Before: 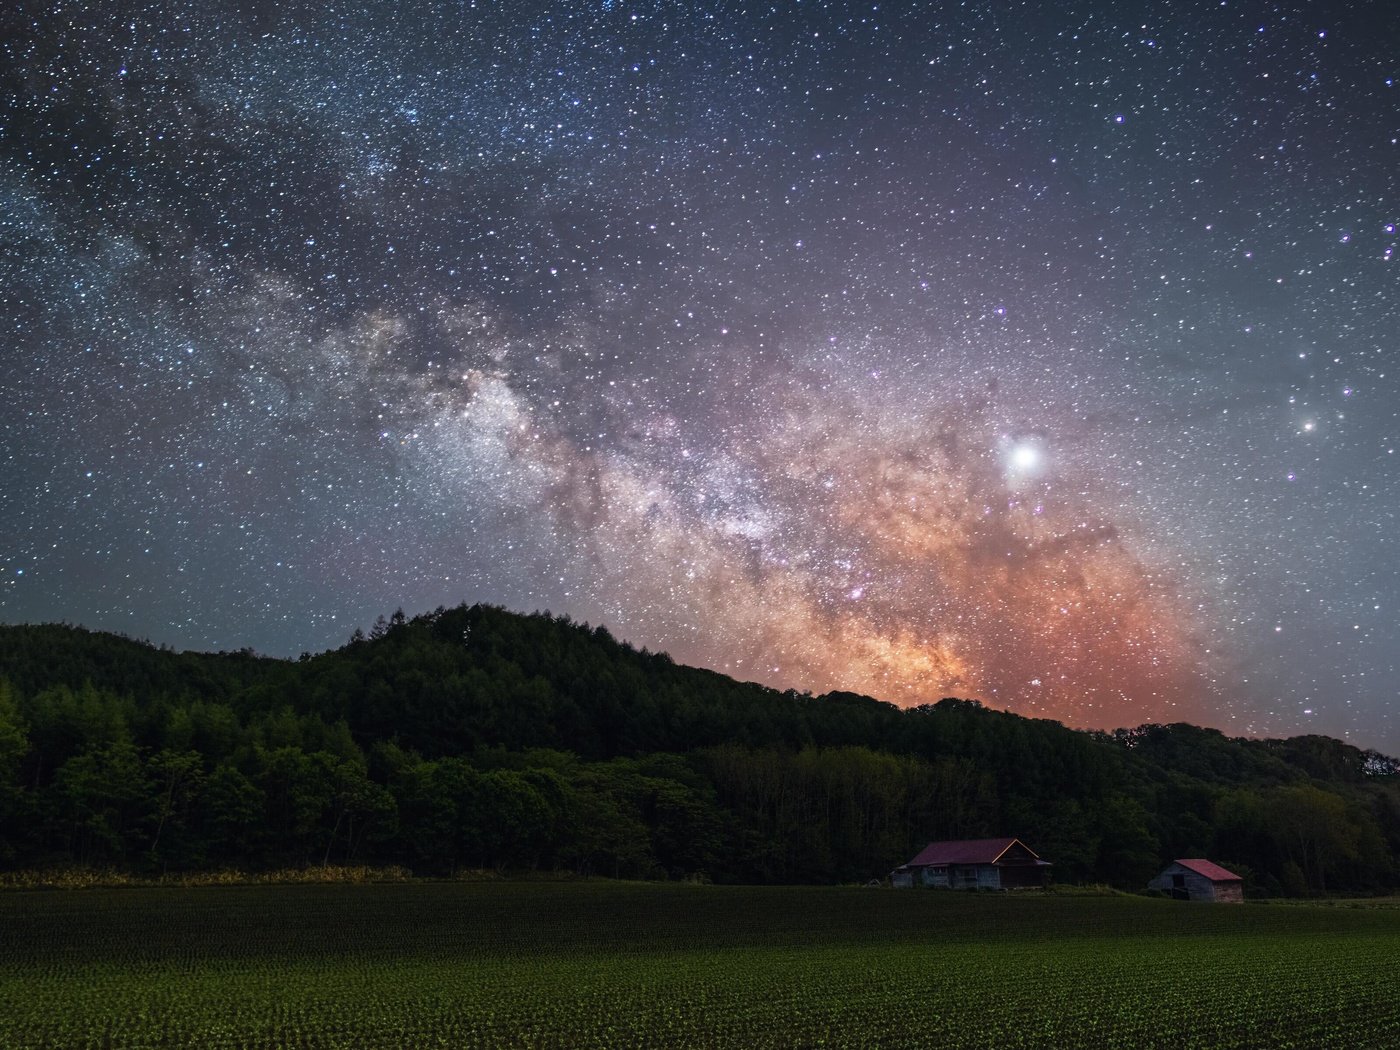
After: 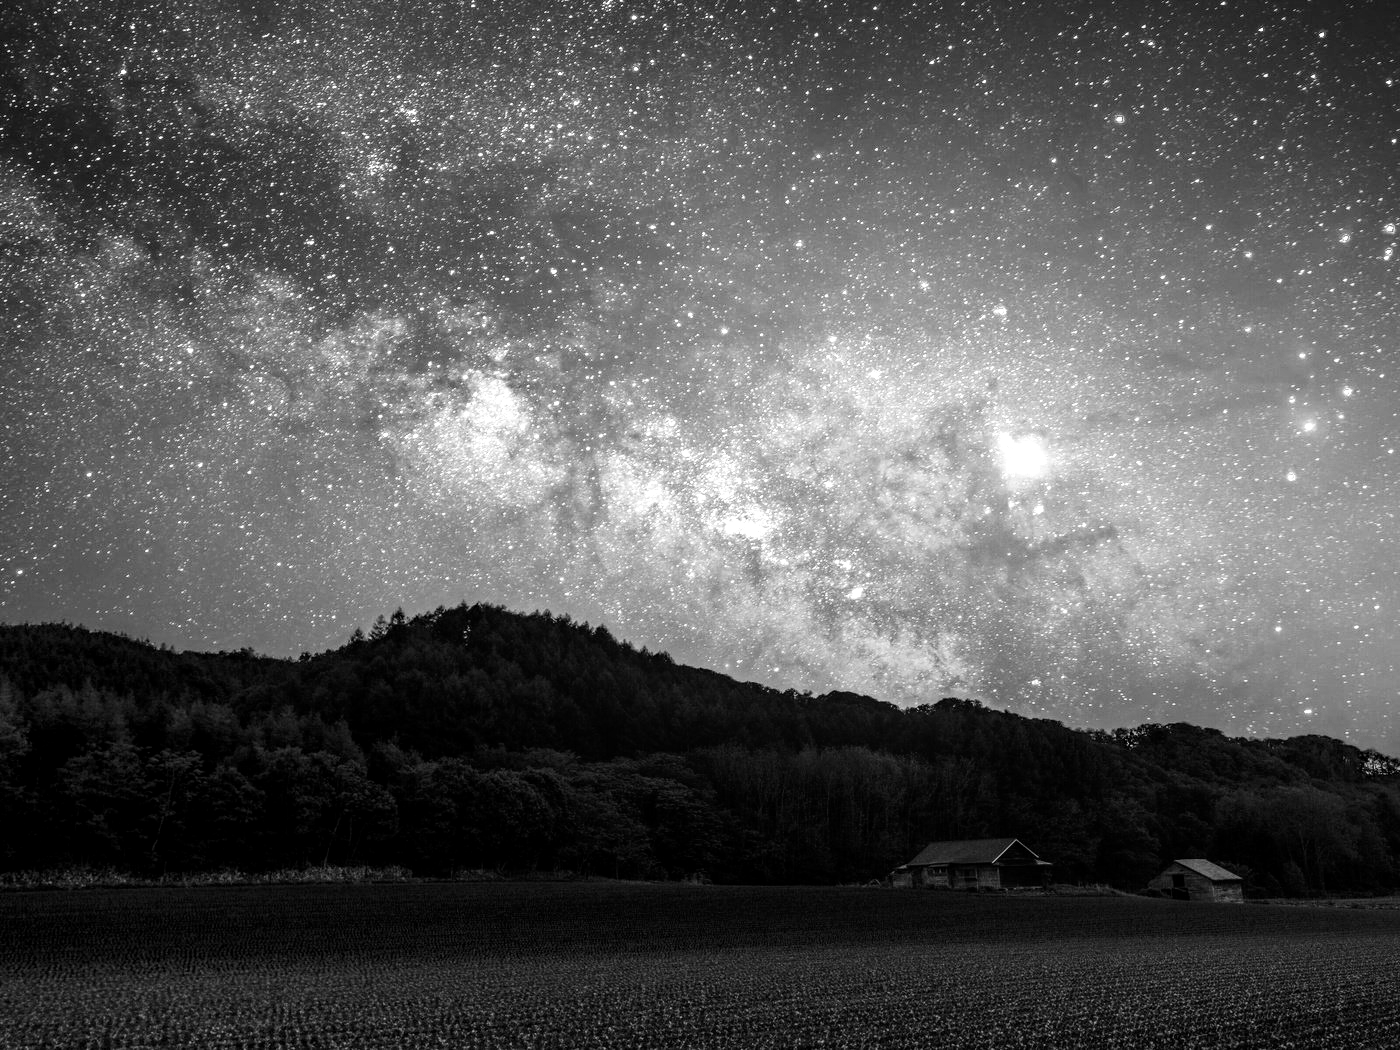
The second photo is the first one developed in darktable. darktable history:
local contrast: on, module defaults
tone curve: curves: ch0 [(0, 0) (0.004, 0.001) (0.133, 0.112) (0.325, 0.362) (0.832, 0.893) (1, 1)], color space Lab, independent channels, preserve colors none
color zones: curves: ch0 [(0, 0.613) (0.01, 0.613) (0.245, 0.448) (0.498, 0.529) (0.642, 0.665) (0.879, 0.777) (0.99, 0.613)]; ch1 [(0, 0) (0.143, 0) (0.286, 0) (0.429, 0) (0.571, 0) (0.714, 0) (0.857, 0)], mix 31.26%
